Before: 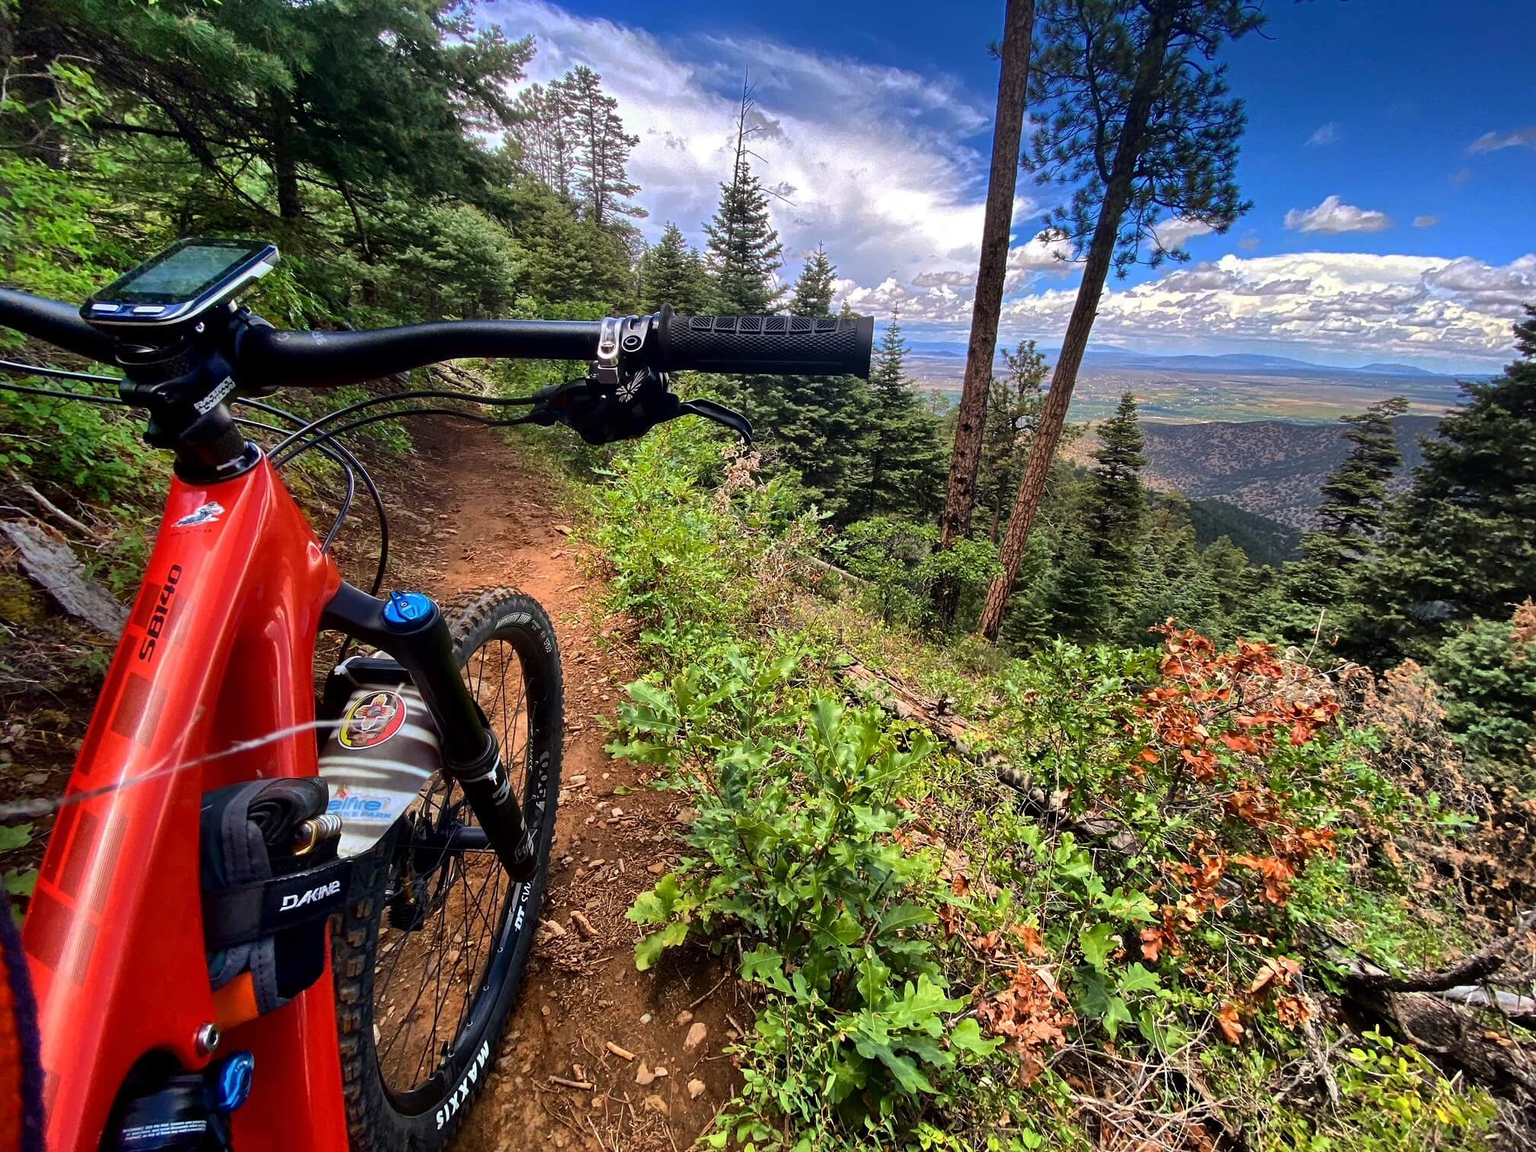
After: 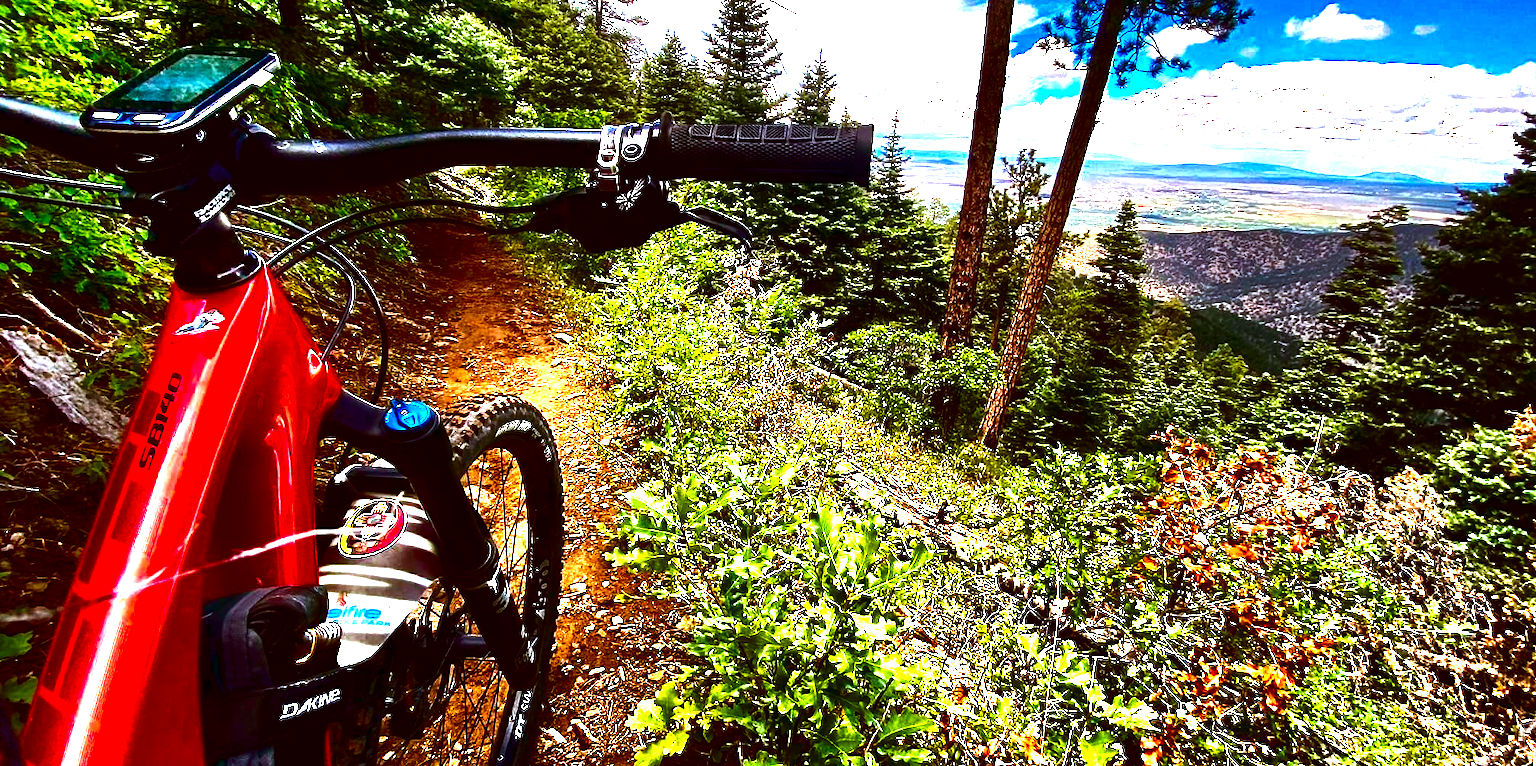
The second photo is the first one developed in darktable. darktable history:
crop: top 16.727%, bottom 16.727%
contrast brightness saturation: brightness -0.52
color balance rgb: linear chroma grading › global chroma 9%, perceptual saturation grading › global saturation 36%, perceptual saturation grading › shadows 35%, perceptual brilliance grading › global brilliance 21.21%, perceptual brilliance grading › shadows -35%, global vibrance 21.21%
exposure: black level correction 0, exposure 1.1 EV, compensate exposure bias true, compensate highlight preservation false
color correction: highlights a* -0.482, highlights b* 0.161, shadows a* 4.66, shadows b* 20.72
